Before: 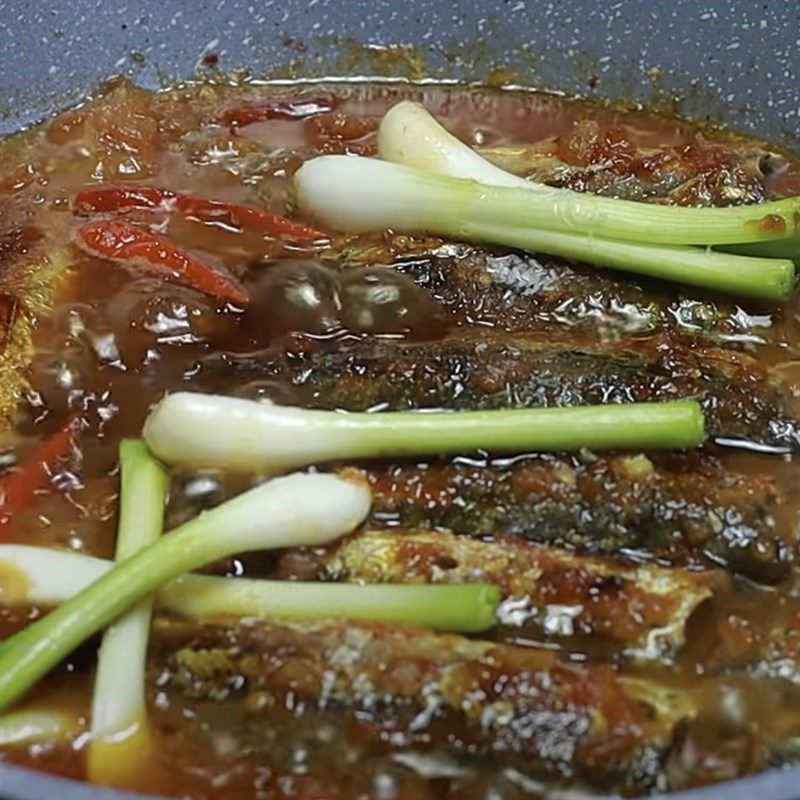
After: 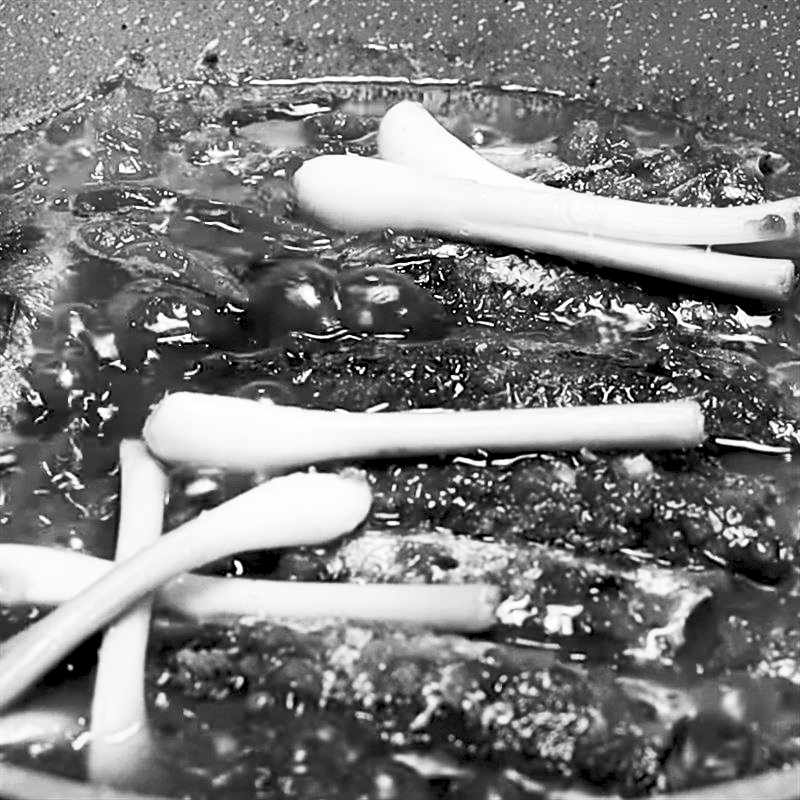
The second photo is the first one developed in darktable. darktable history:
contrast brightness saturation: contrast 0.53, brightness 0.47, saturation -1
color contrast: green-magenta contrast 0.8, blue-yellow contrast 1.1, unbound 0
contrast equalizer: octaves 7, y [[0.6 ×6], [0.55 ×6], [0 ×6], [0 ×6], [0 ×6]], mix 0.15
exposure: black level correction 0.011, compensate highlight preservation false
